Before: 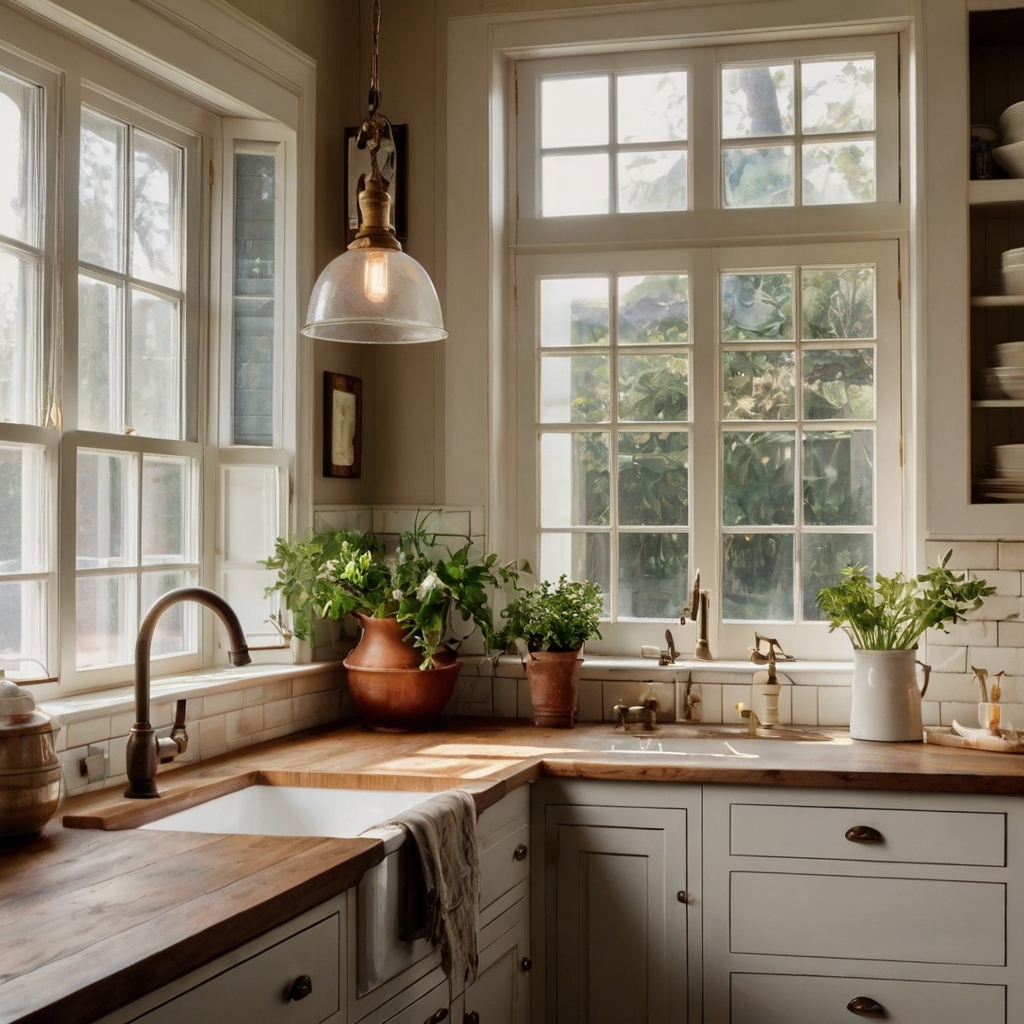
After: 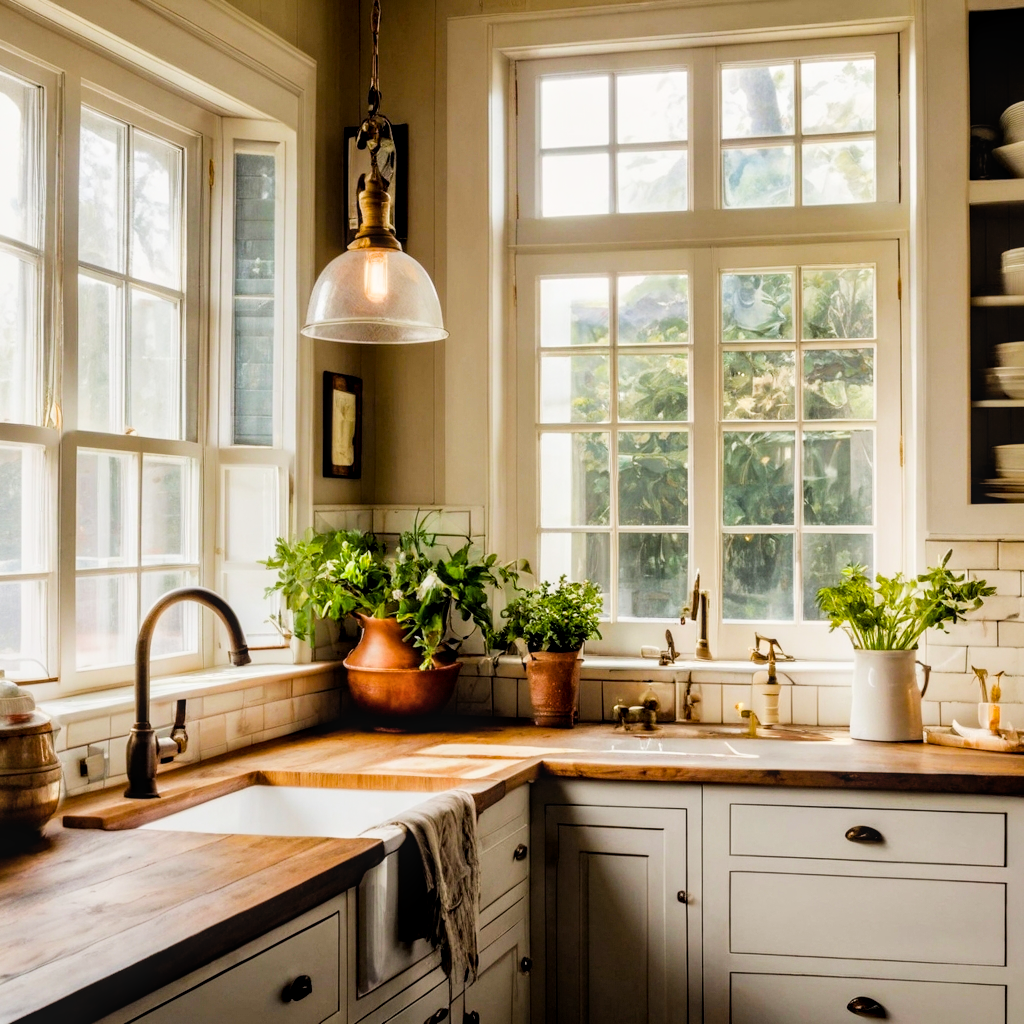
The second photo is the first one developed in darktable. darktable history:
local contrast: on, module defaults
exposure: black level correction 0, exposure 0.9 EV, compensate highlight preservation false
filmic rgb: black relative exposure -5 EV, hardness 2.88, contrast 1.2, highlights saturation mix -30%
color balance rgb: perceptual saturation grading › global saturation 30%, global vibrance 20%
